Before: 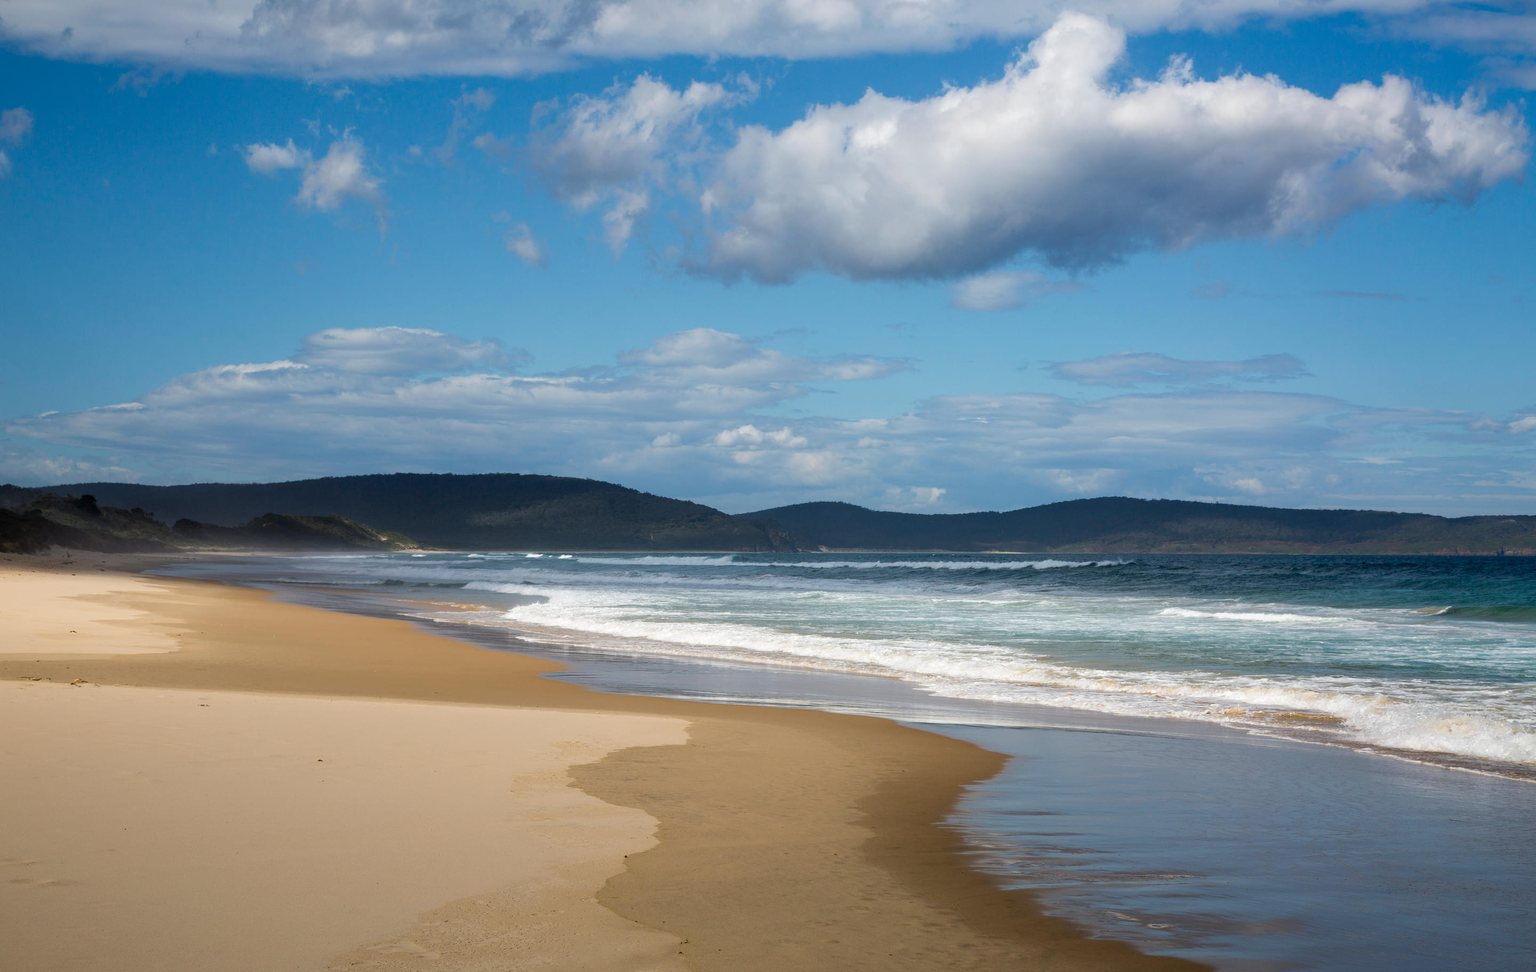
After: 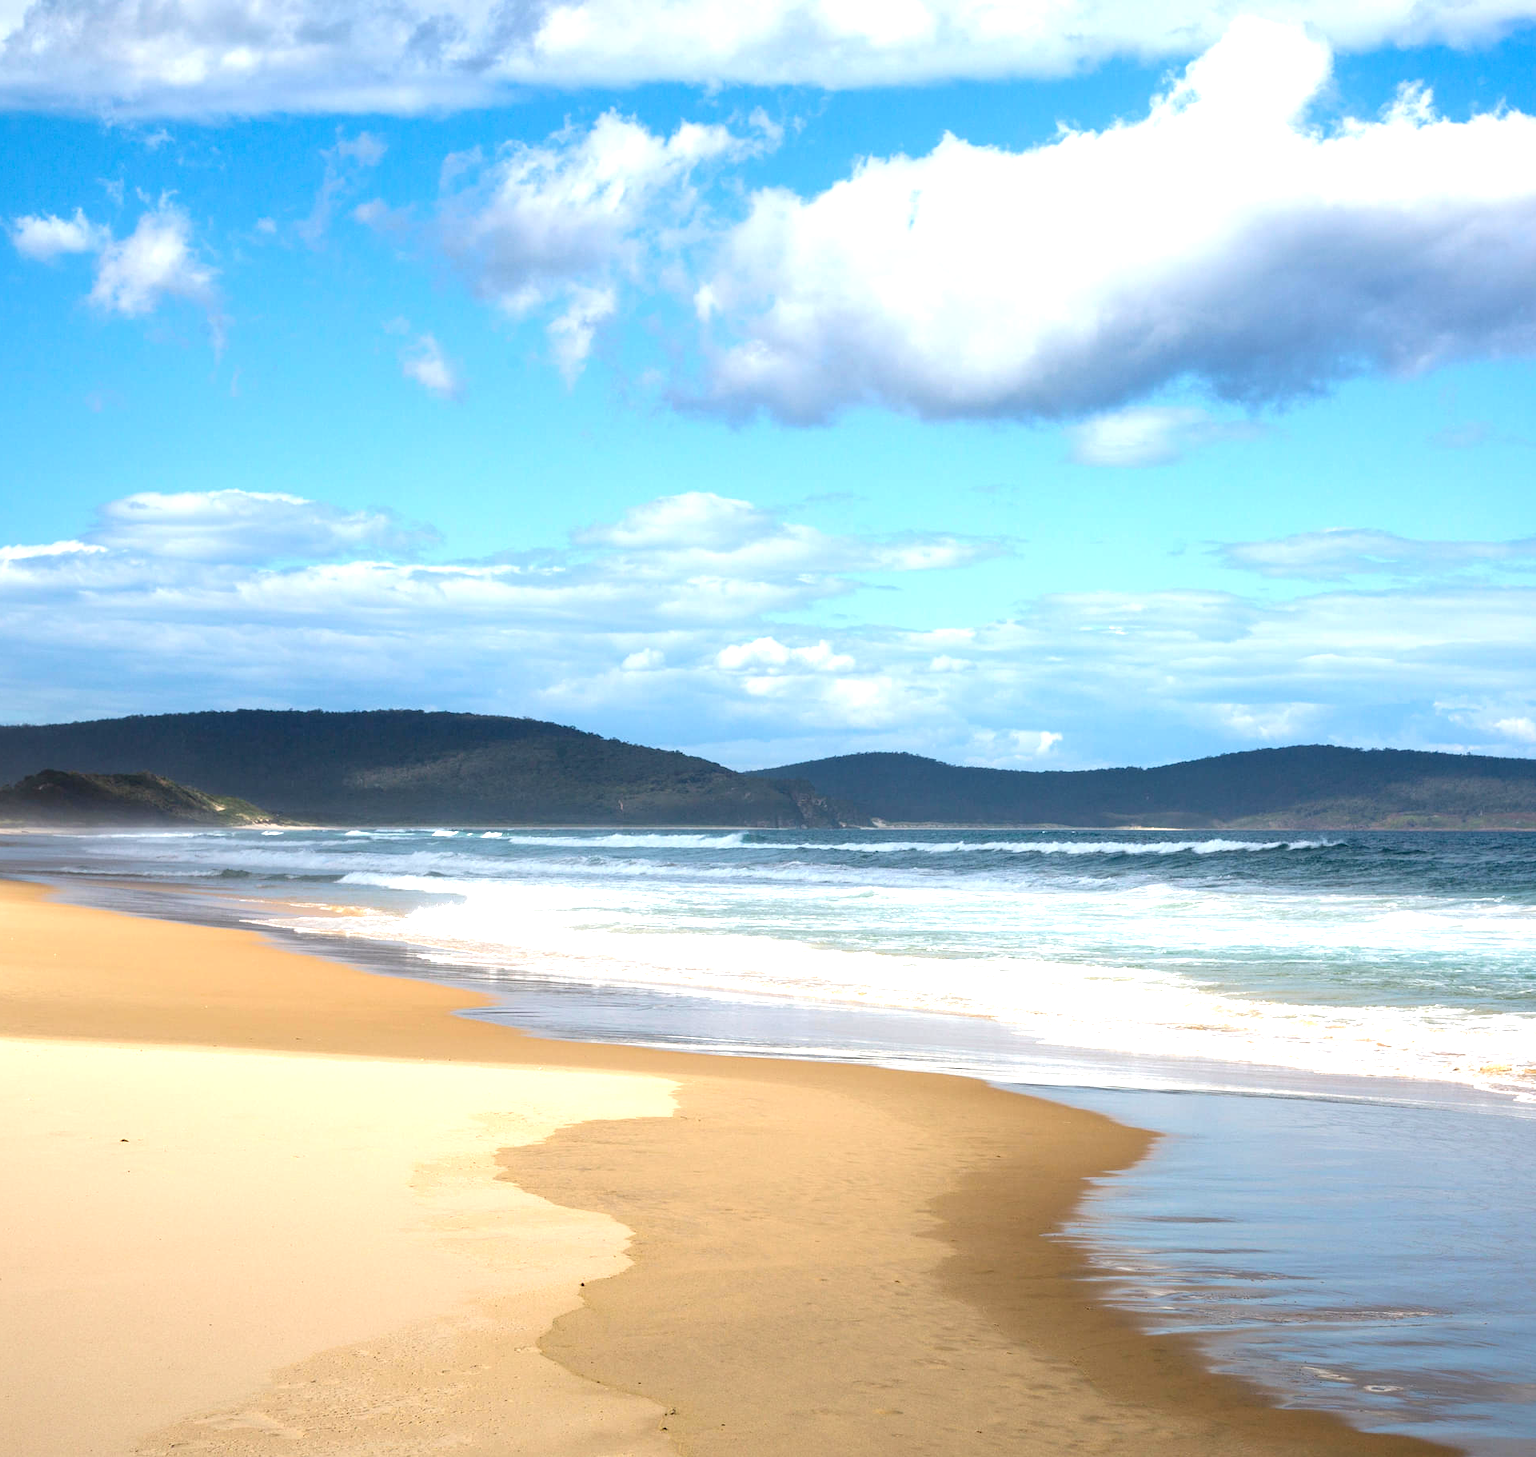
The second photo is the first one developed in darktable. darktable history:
exposure: black level correction 0, exposure 1.199 EV, compensate highlight preservation false
crop and rotate: left 15.454%, right 17.822%
